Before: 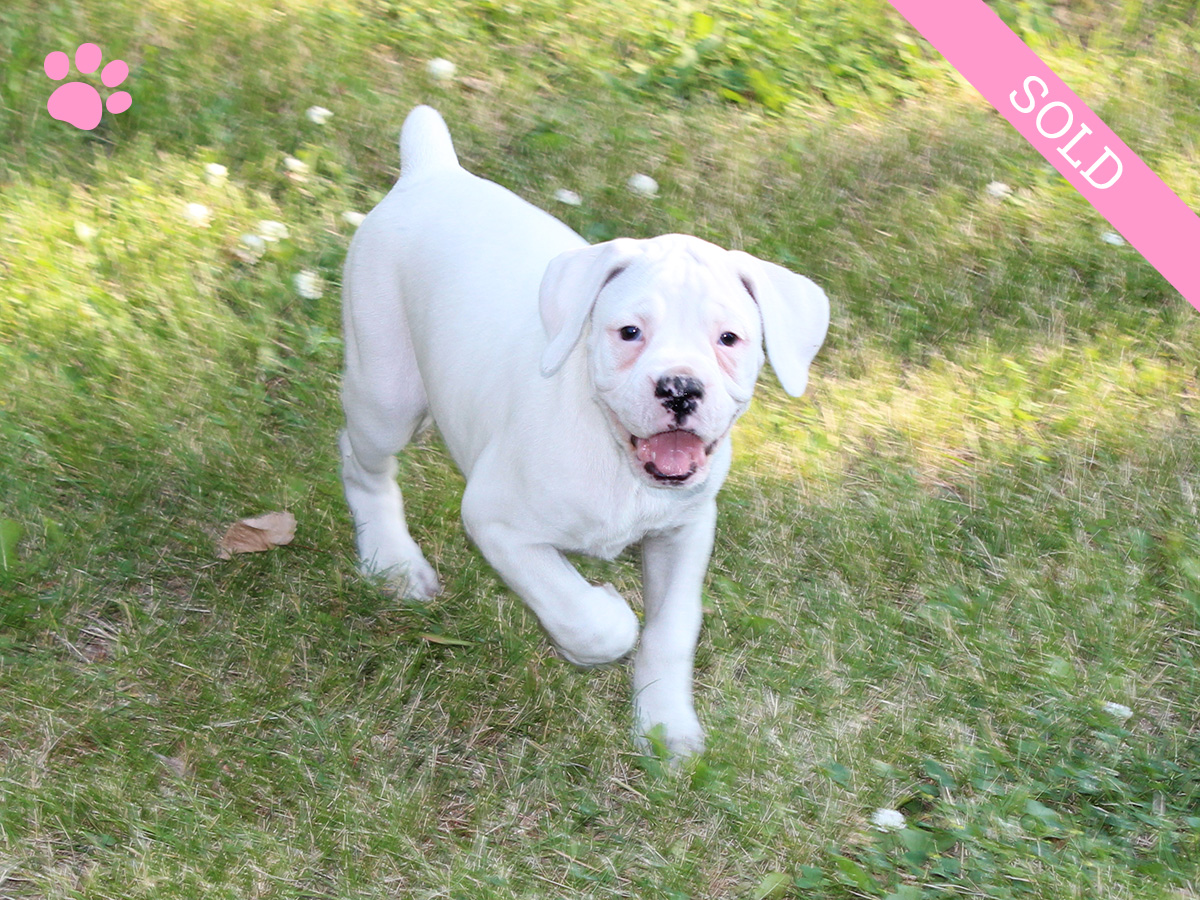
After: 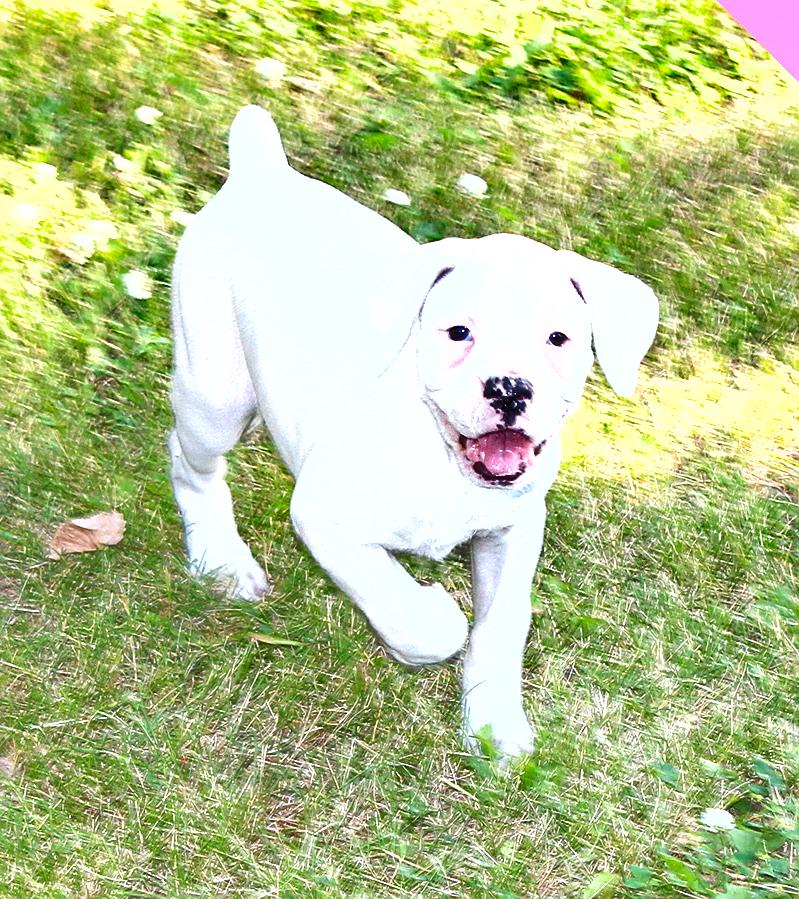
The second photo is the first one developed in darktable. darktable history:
shadows and highlights: low approximation 0.01, soften with gaussian
crop and rotate: left 14.292%, right 19.041%
tone equalizer: -7 EV 0.15 EV, -6 EV 0.6 EV, -5 EV 1.15 EV, -4 EV 1.33 EV, -3 EV 1.15 EV, -2 EV 0.6 EV, -1 EV 0.15 EV, mask exposure compensation -0.5 EV
sharpen: on, module defaults
exposure: black level correction -0.001, exposure 0.9 EV, compensate exposure bias true, compensate highlight preservation false
contrast brightness saturation: contrast 0.04, saturation 0.16
